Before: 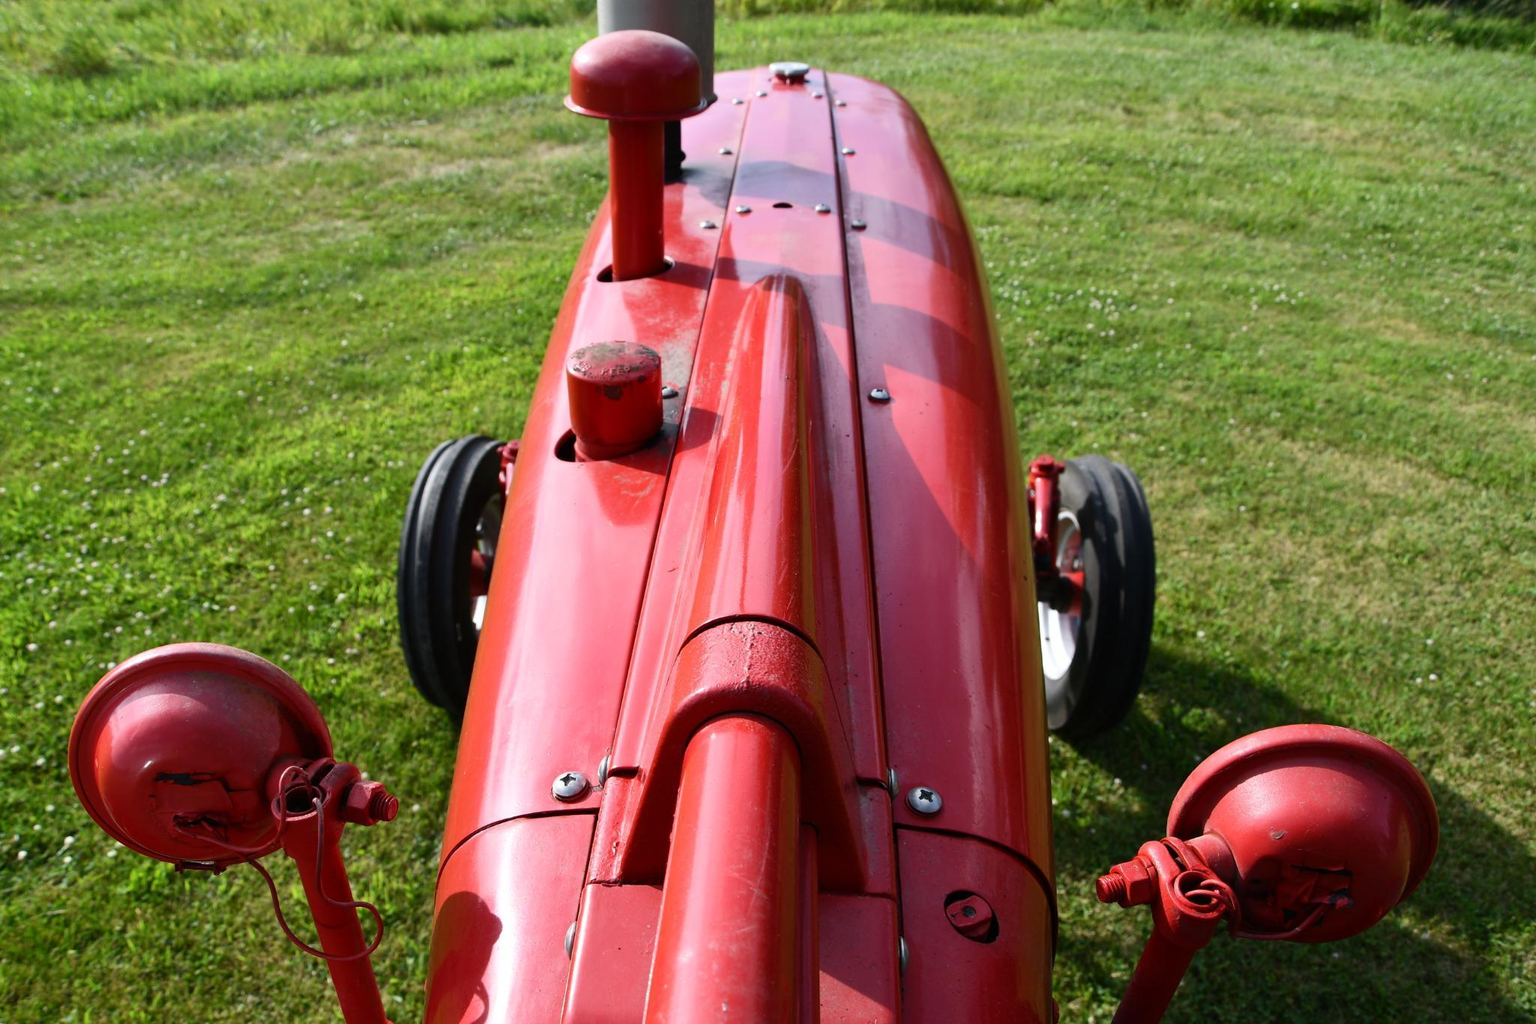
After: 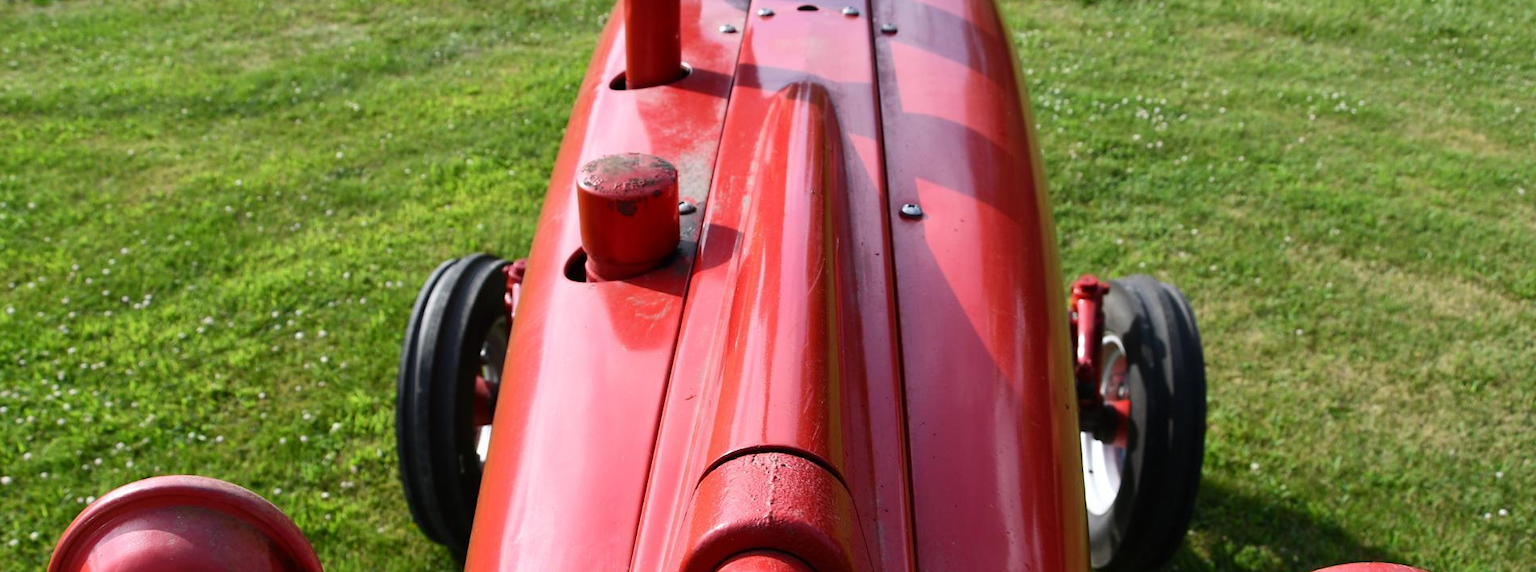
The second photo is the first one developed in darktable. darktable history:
crop: left 1.78%, top 19.346%, right 4.657%, bottom 28.355%
sharpen: radius 5.328, amount 0.315, threshold 26.351
